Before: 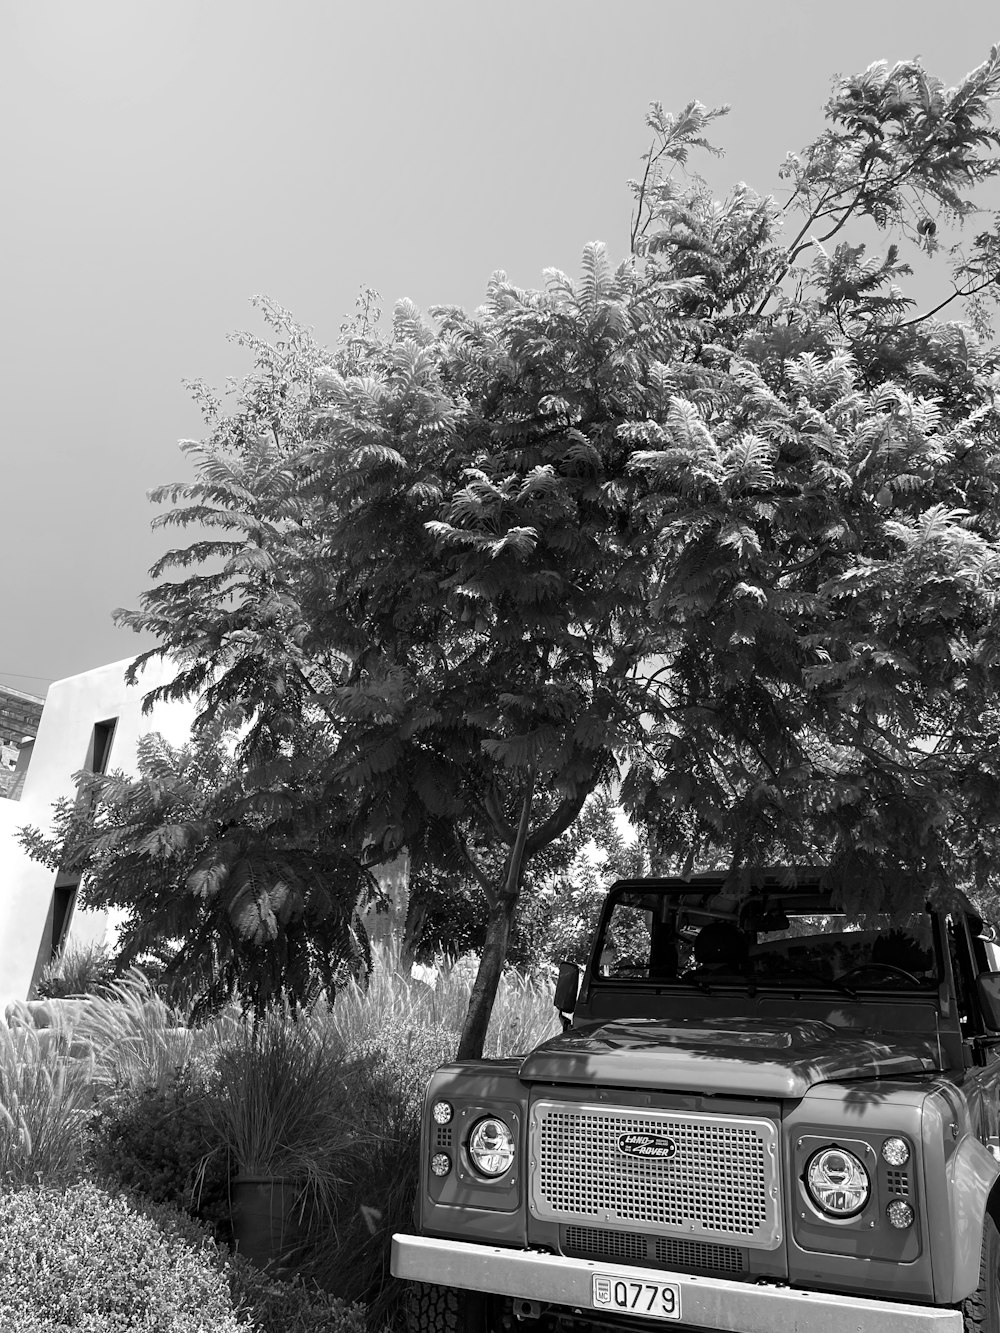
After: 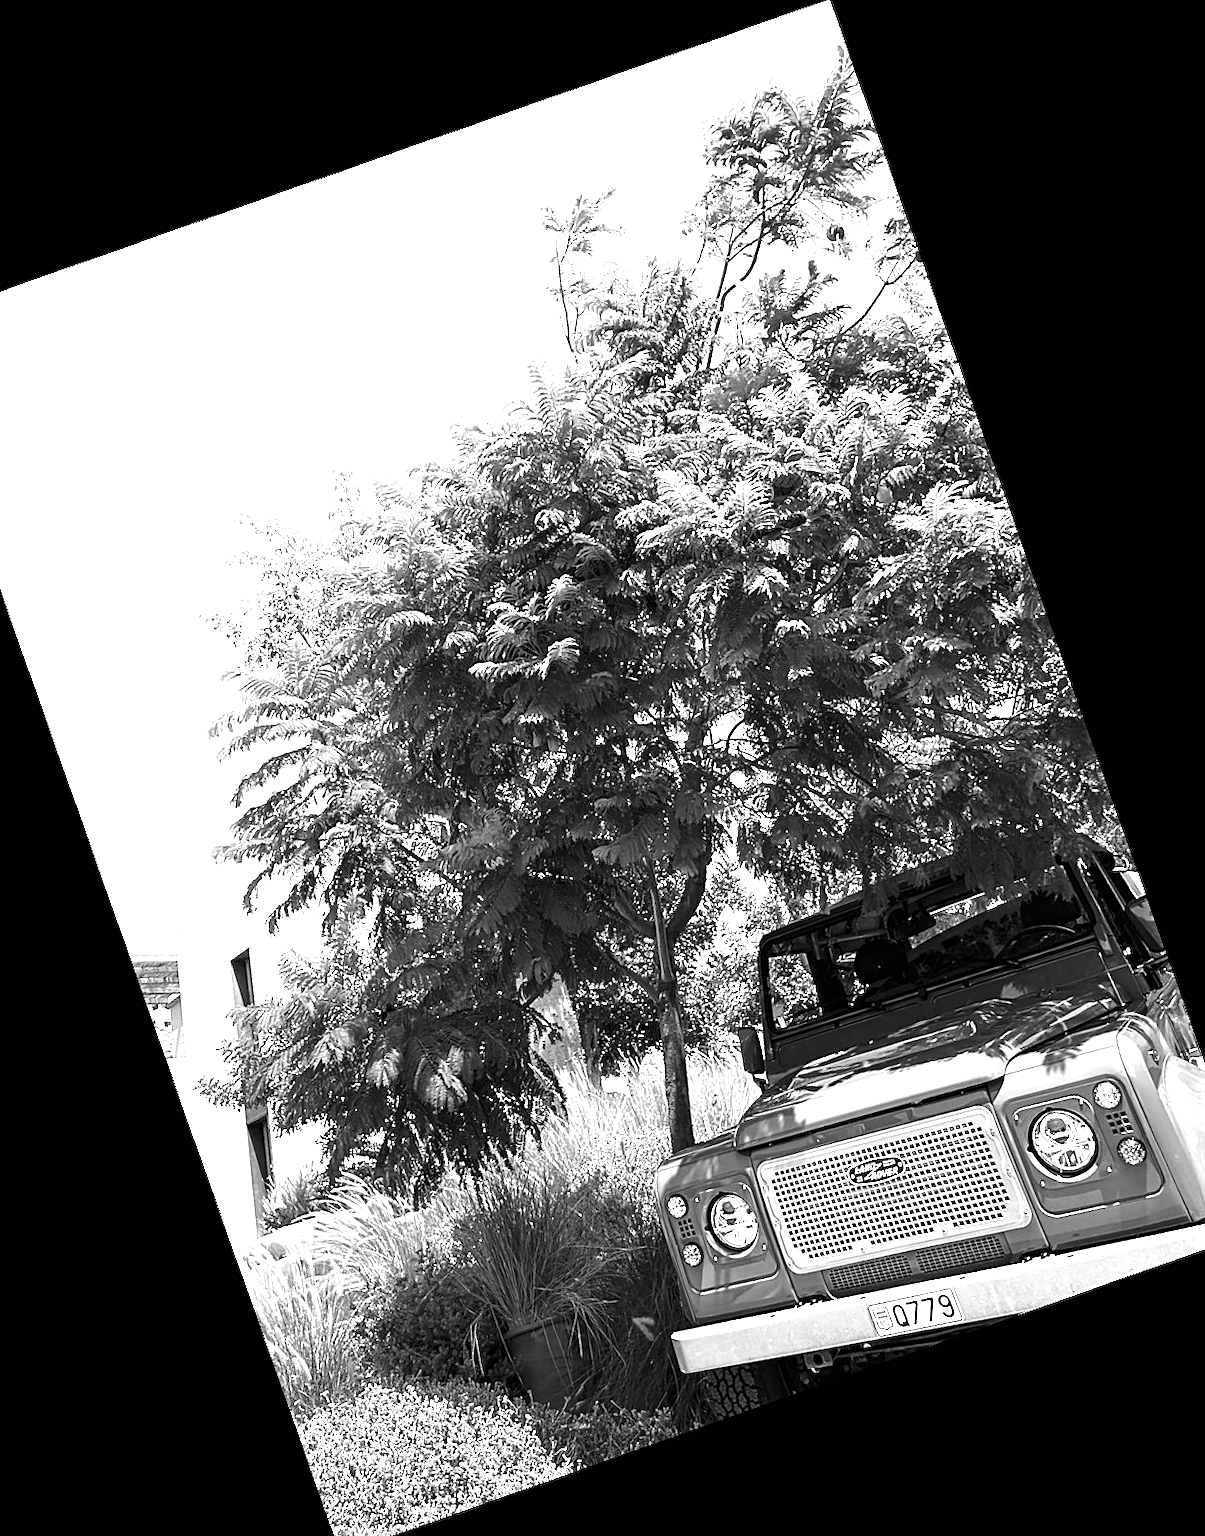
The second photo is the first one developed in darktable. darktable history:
contrast brightness saturation: contrast 0.13, brightness -0.05, saturation 0.16
sharpen: on, module defaults
exposure: black level correction 0, exposure 1.55 EV, compensate exposure bias true, compensate highlight preservation false
crop and rotate: angle 19.43°, left 6.812%, right 4.125%, bottom 1.087%
